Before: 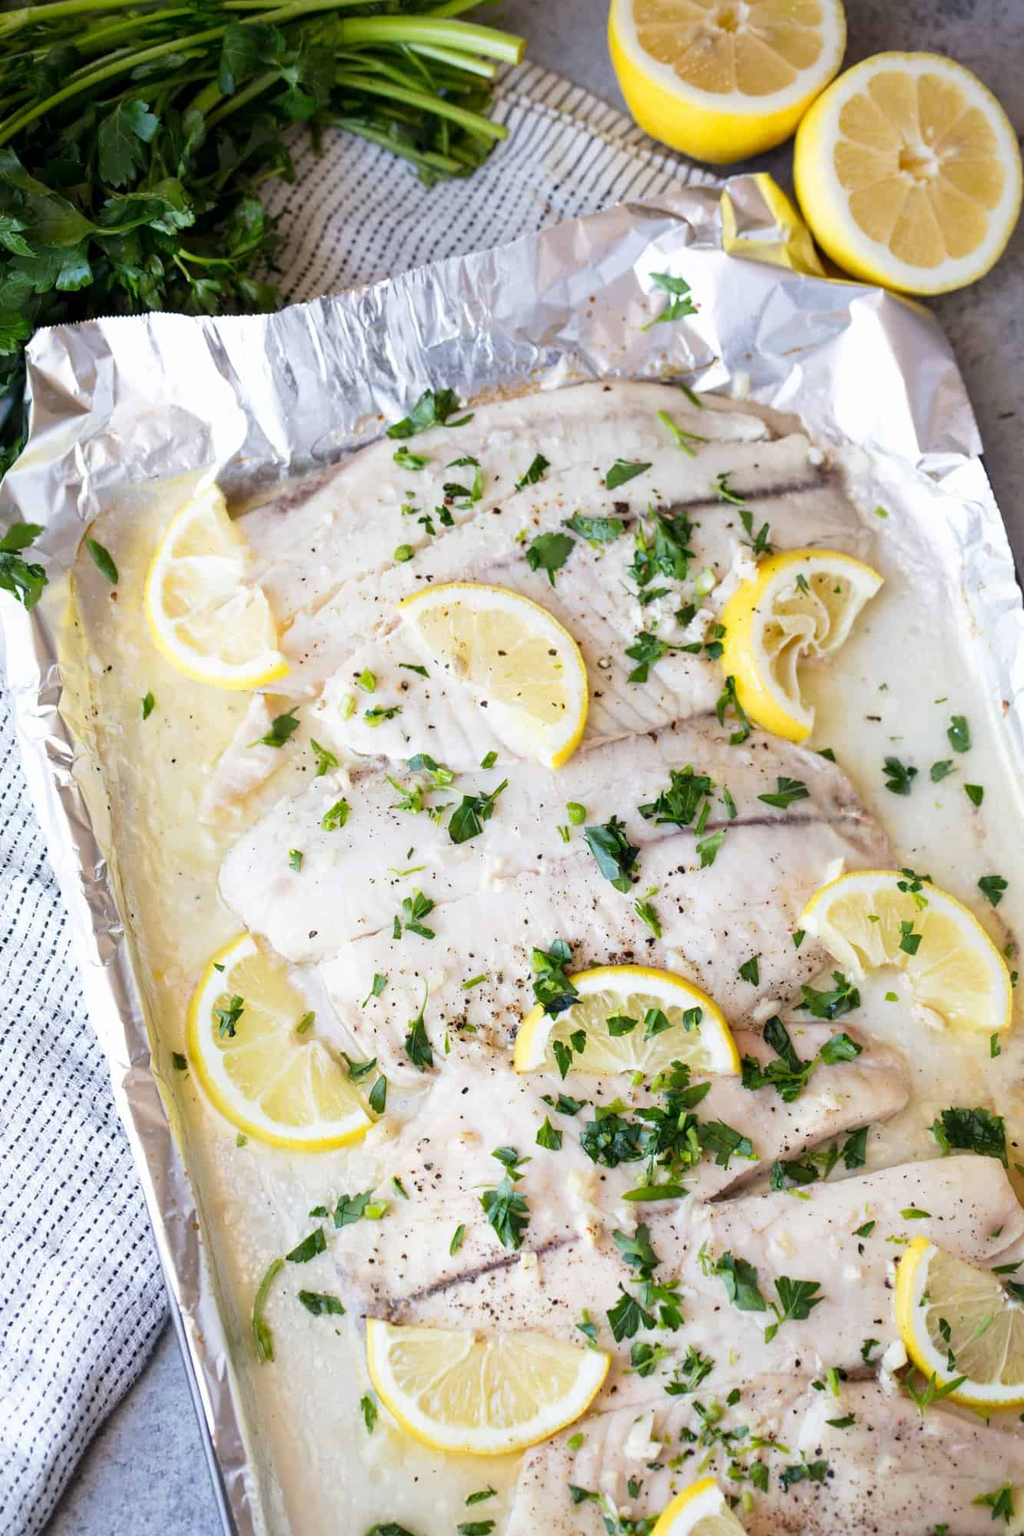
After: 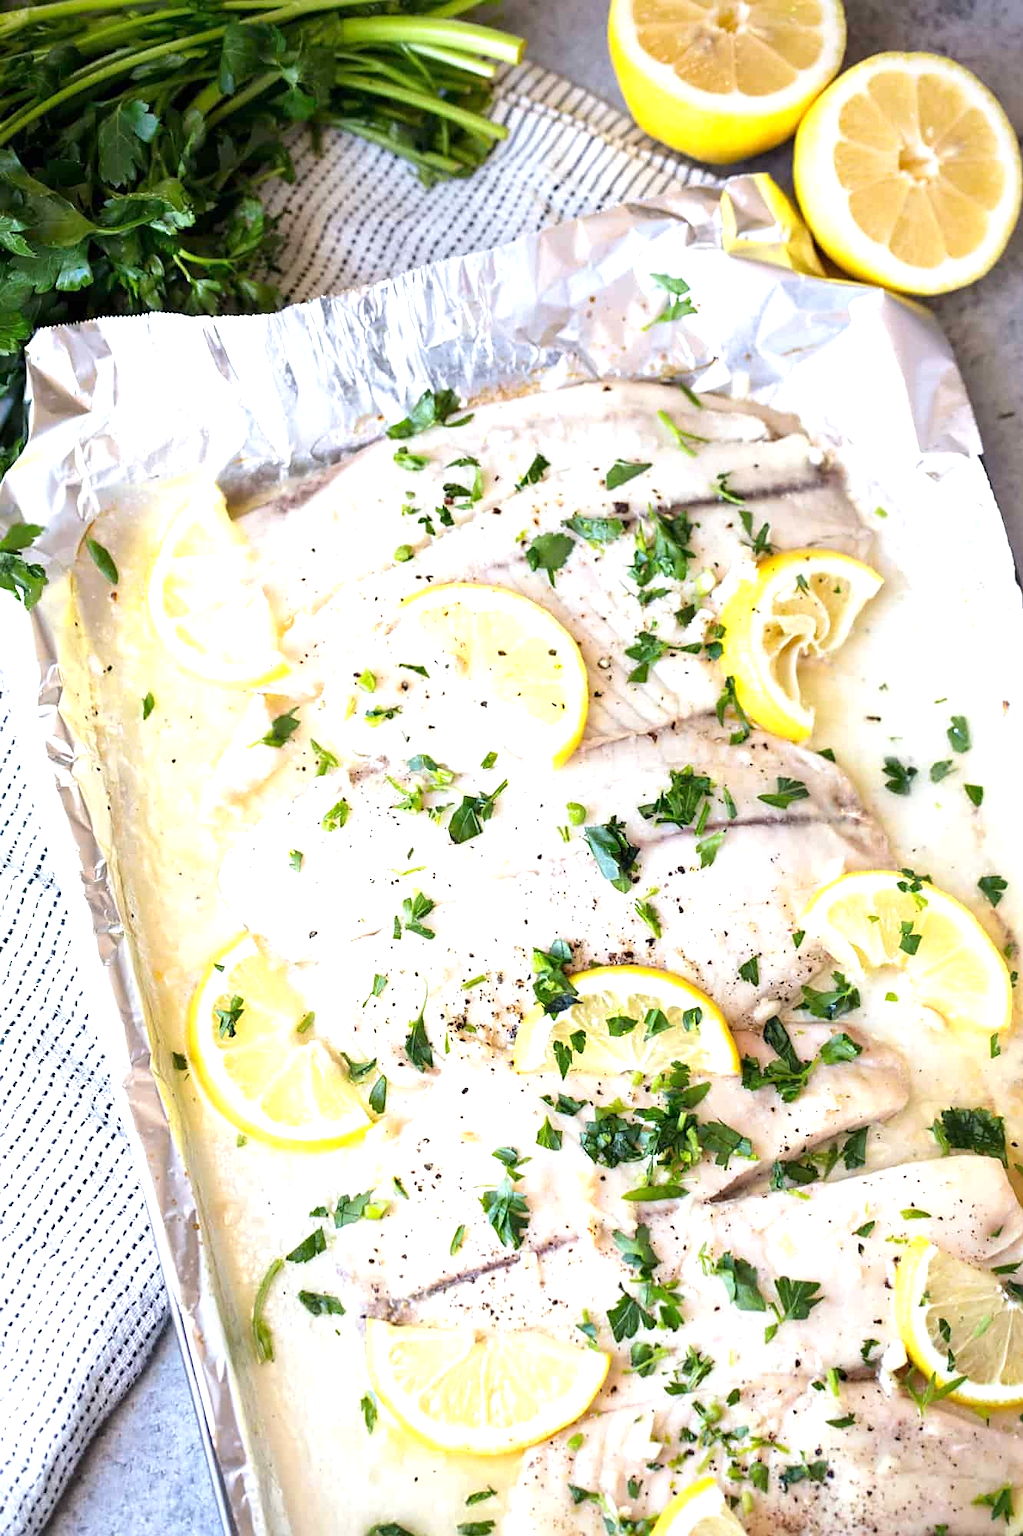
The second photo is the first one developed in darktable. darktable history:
sharpen: radius 1.896, amount 0.39, threshold 1.395
exposure: exposure 0.702 EV, compensate exposure bias true, compensate highlight preservation false
